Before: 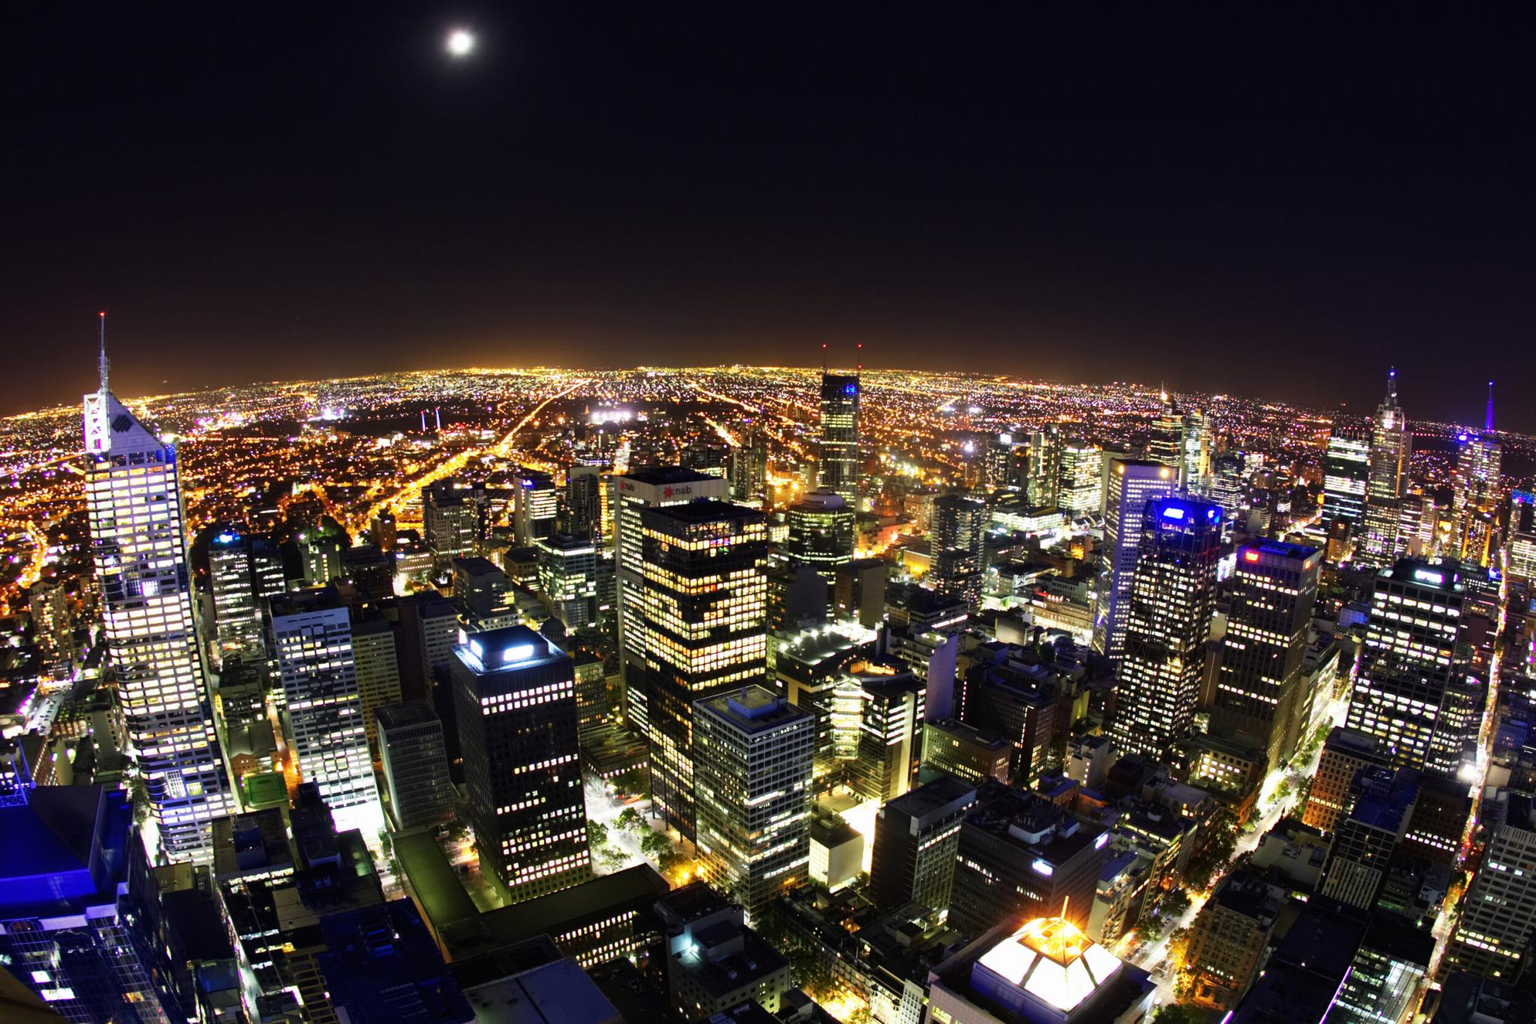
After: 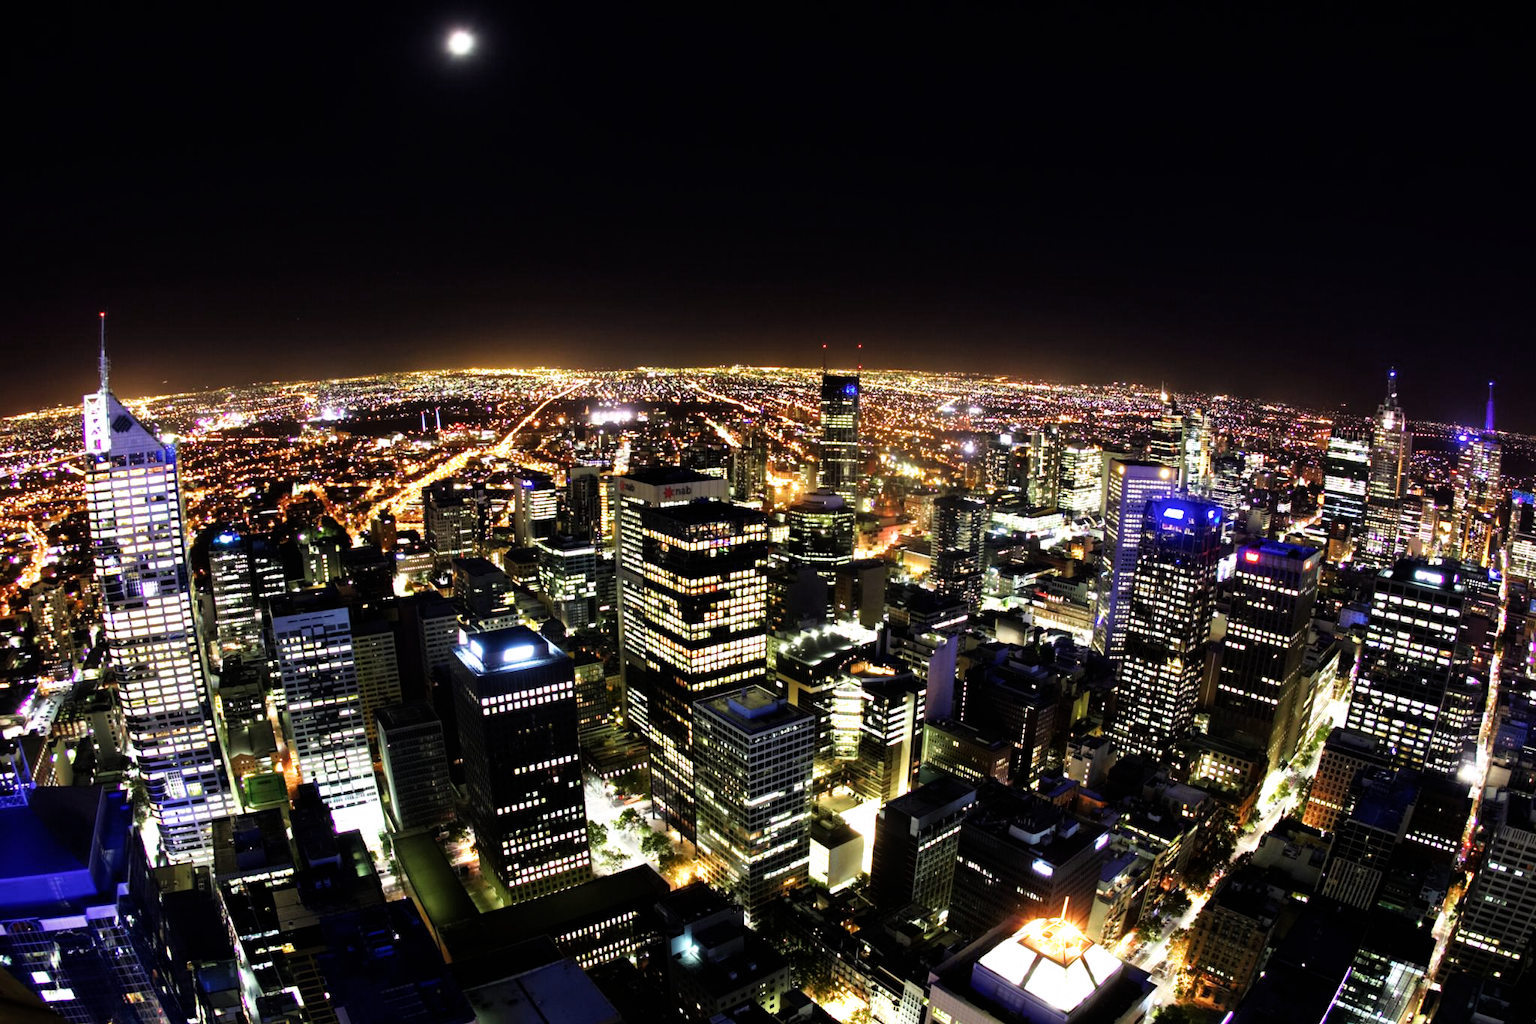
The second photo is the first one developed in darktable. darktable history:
filmic rgb: black relative exposure -8.03 EV, white relative exposure 2.46 EV, hardness 6.36, color science v6 (2022)
